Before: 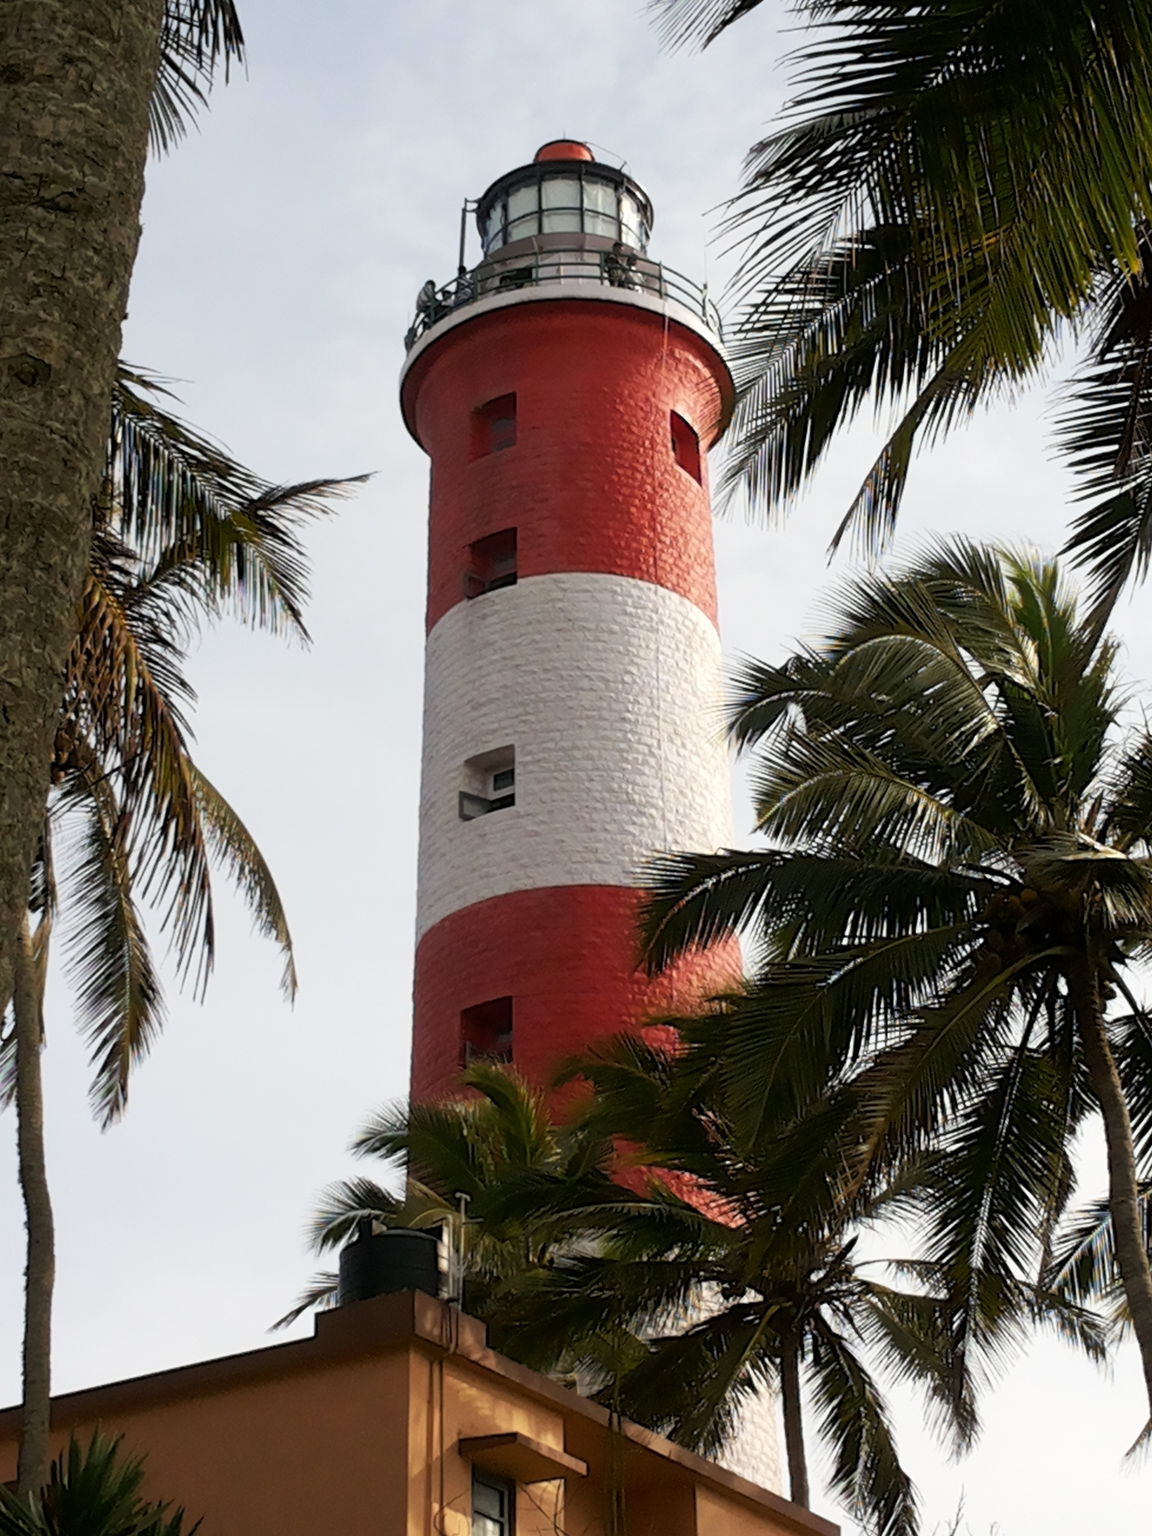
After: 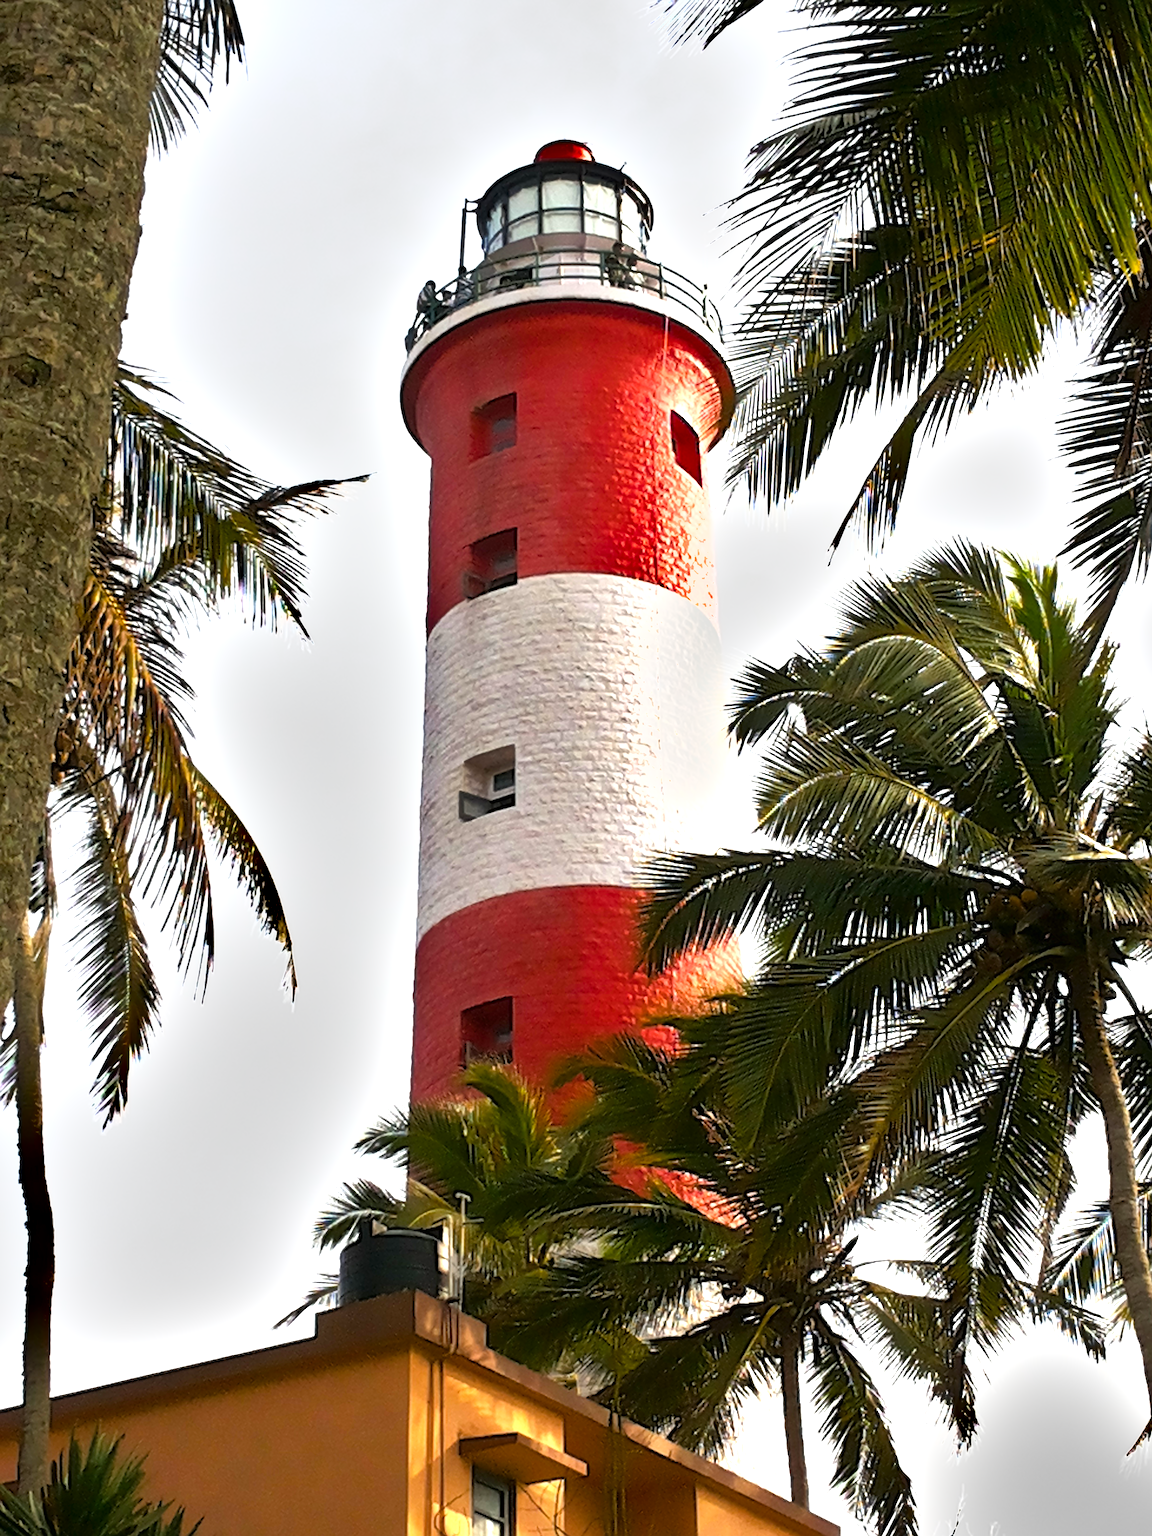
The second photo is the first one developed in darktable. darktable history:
sharpen: on, module defaults
shadows and highlights: shadows 12.59, white point adjustment 1.33, soften with gaussian
exposure: black level correction 0, exposure 1.2 EV, compensate highlight preservation false
color balance rgb: perceptual saturation grading › global saturation 29.419%
